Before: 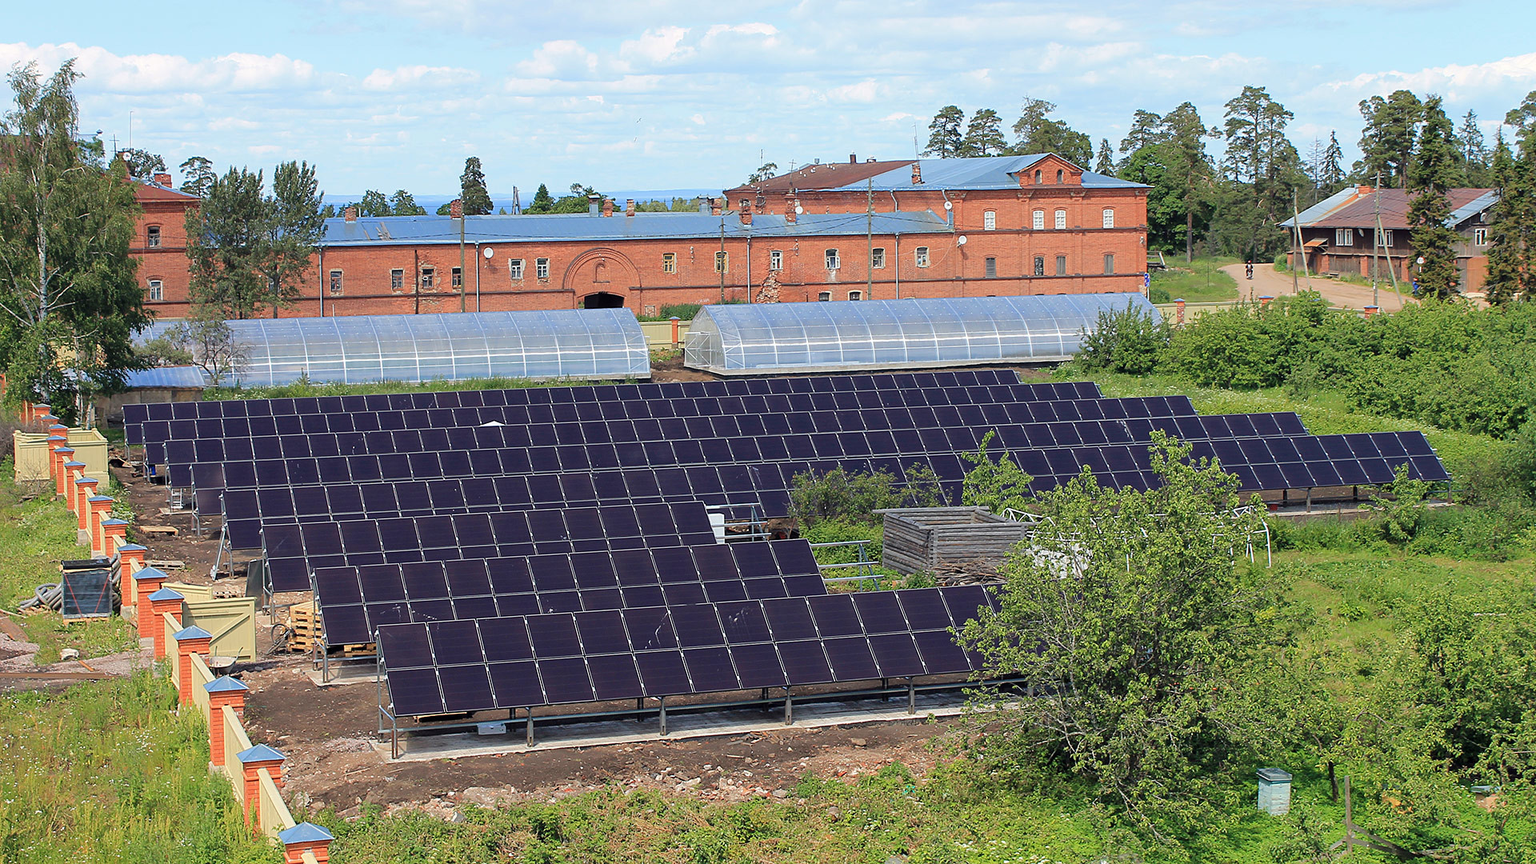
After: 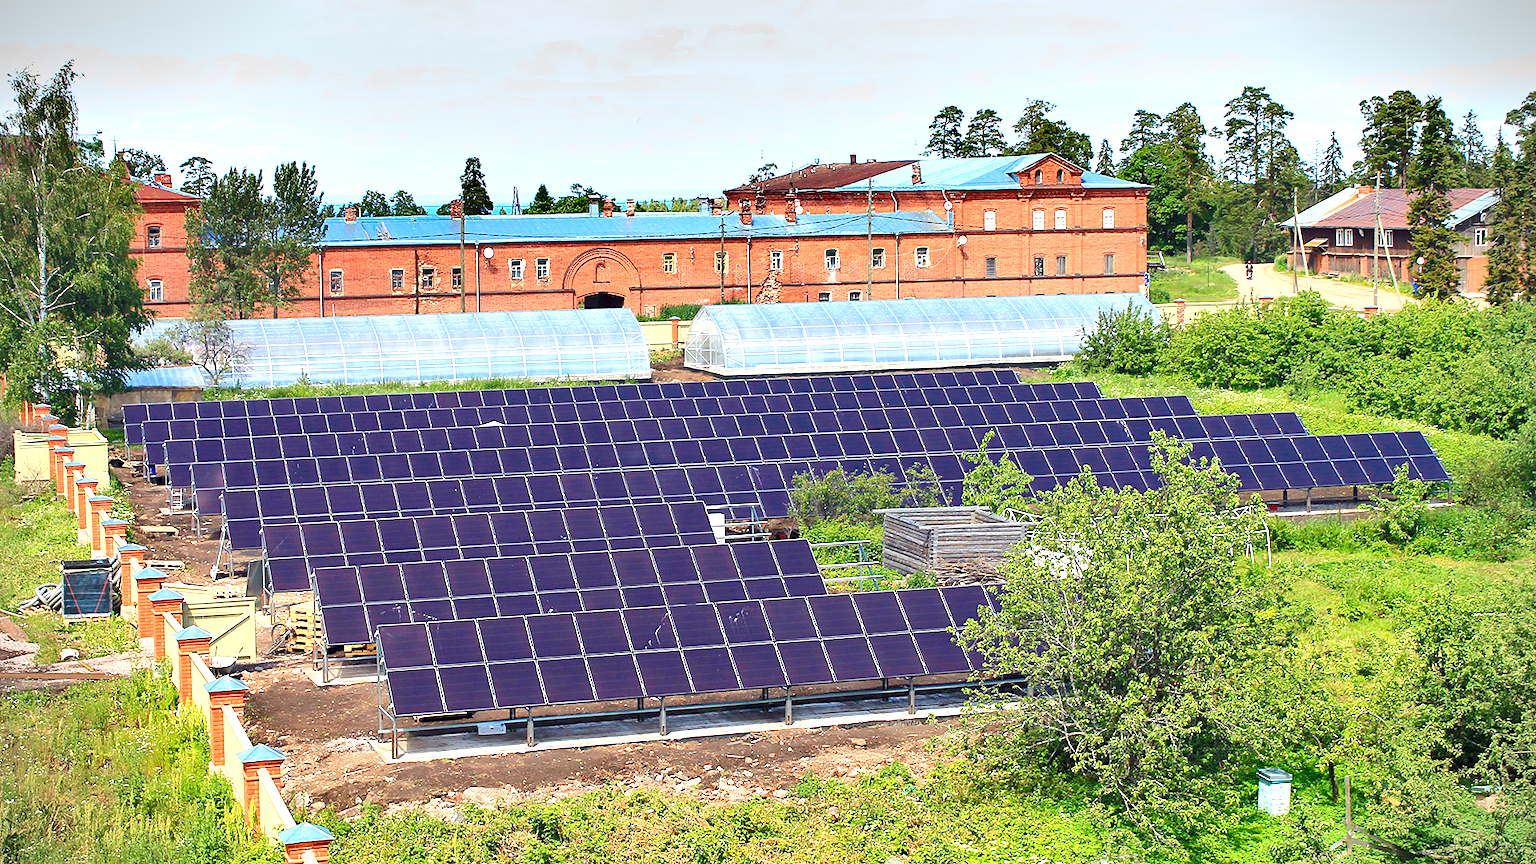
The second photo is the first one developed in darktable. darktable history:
exposure: black level correction 0, exposure 1.185 EV, compensate highlight preservation false
color balance rgb: perceptual saturation grading › global saturation 23.899%, perceptual saturation grading › highlights -24.156%, perceptual saturation grading › mid-tones 24.366%, perceptual saturation grading › shadows 39.022%, global vibrance 20%
shadows and highlights: shadows 24.94, highlights -47.97, soften with gaussian
vignetting: fall-off start 89.28%, fall-off radius 44.45%, width/height ratio 1.156
